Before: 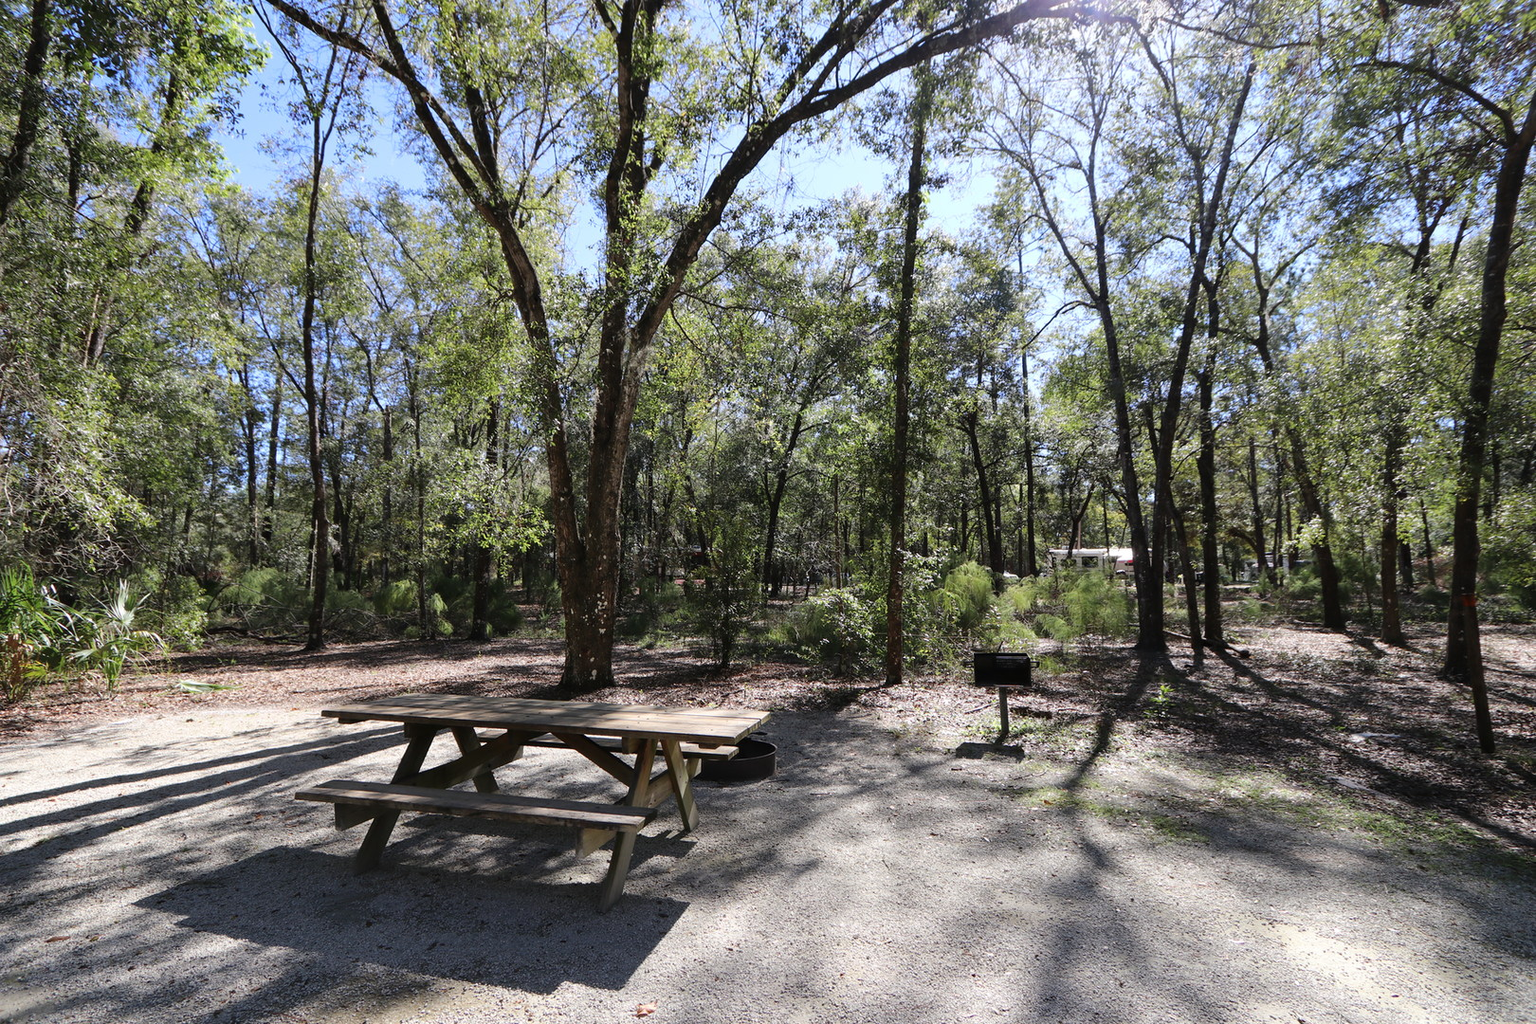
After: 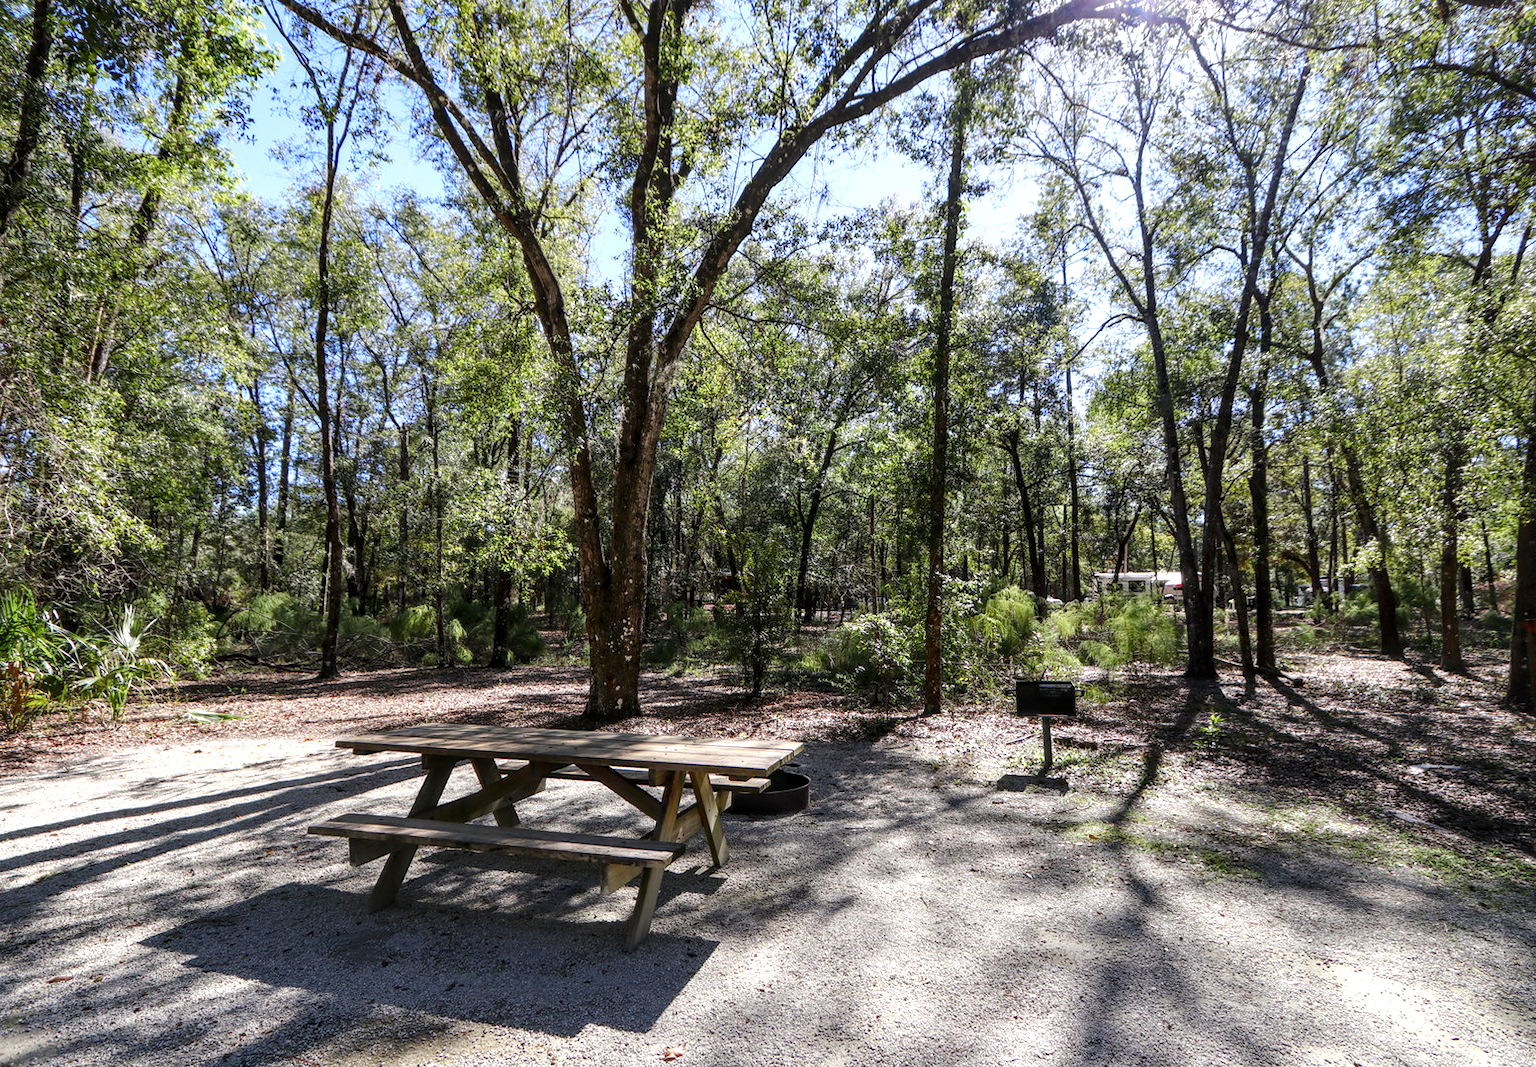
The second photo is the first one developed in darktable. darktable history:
crop: right 4.126%, bottom 0.031%
color balance rgb: linear chroma grading › shadows 32%, linear chroma grading › global chroma -2%, linear chroma grading › mid-tones 4%, perceptual saturation grading › global saturation -2%, perceptual saturation grading › highlights -8%, perceptual saturation grading › mid-tones 8%, perceptual saturation grading › shadows 4%, perceptual brilliance grading › highlights 8%, perceptual brilliance grading › mid-tones 4%, perceptual brilliance grading › shadows 2%, global vibrance 16%, saturation formula JzAzBz (2021)
local contrast: highlights 61%, detail 143%, midtone range 0.428
